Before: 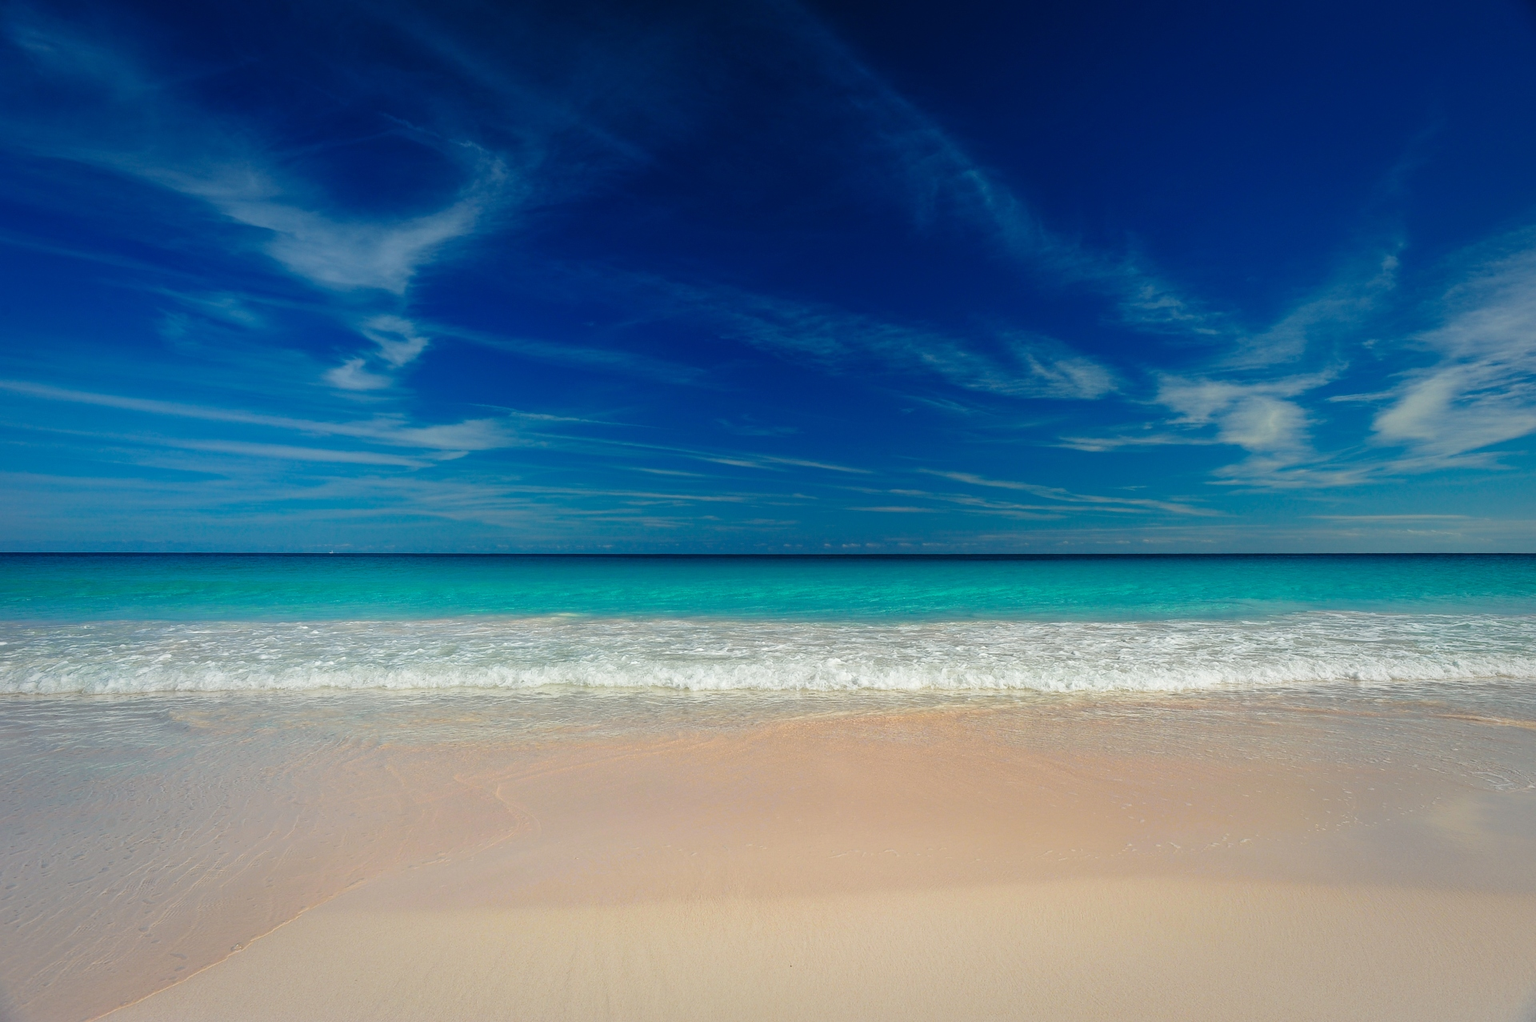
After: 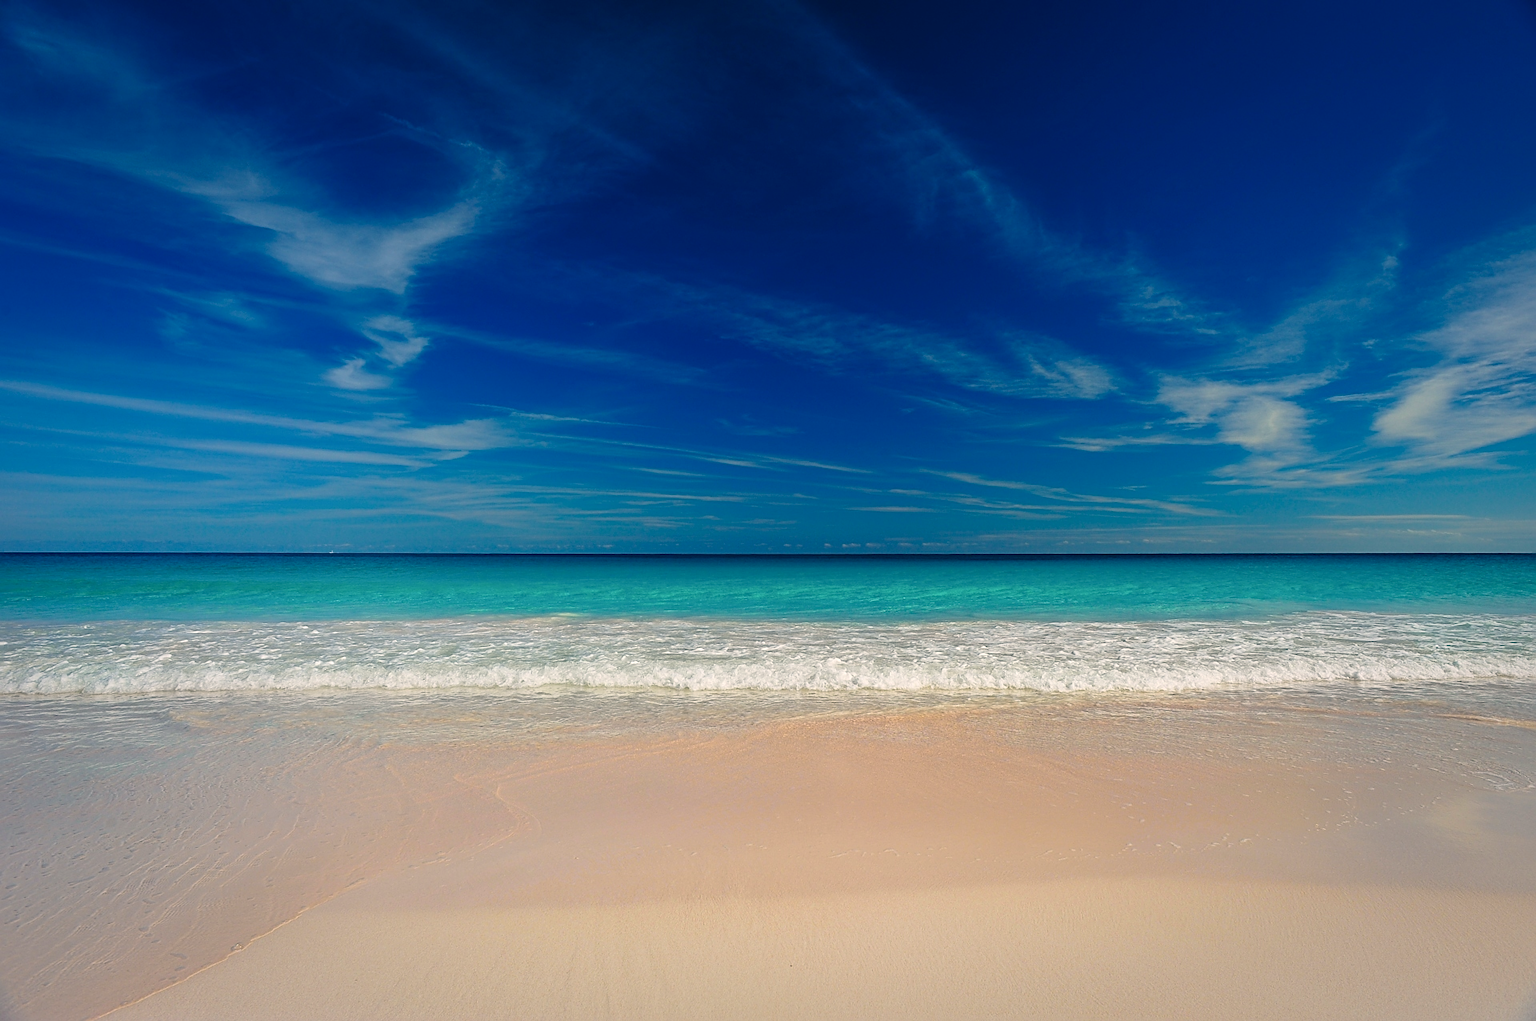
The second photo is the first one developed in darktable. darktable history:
sharpen: amount 0.497
color correction: highlights a* 5.37, highlights b* 5.31, shadows a* -4.2, shadows b* -5.26
